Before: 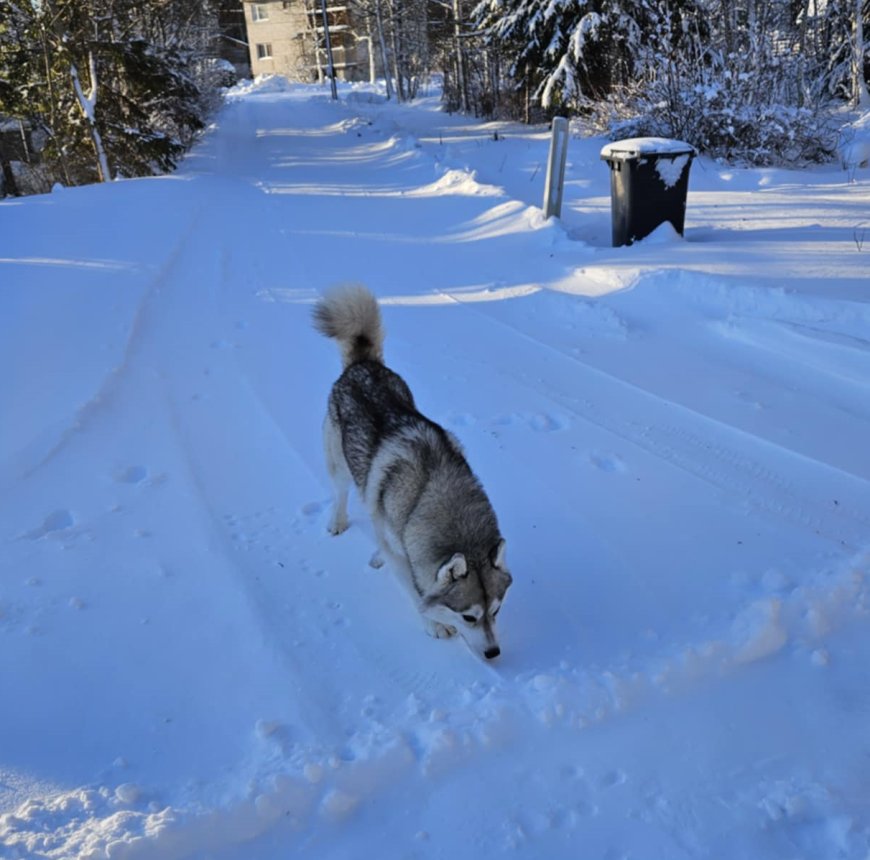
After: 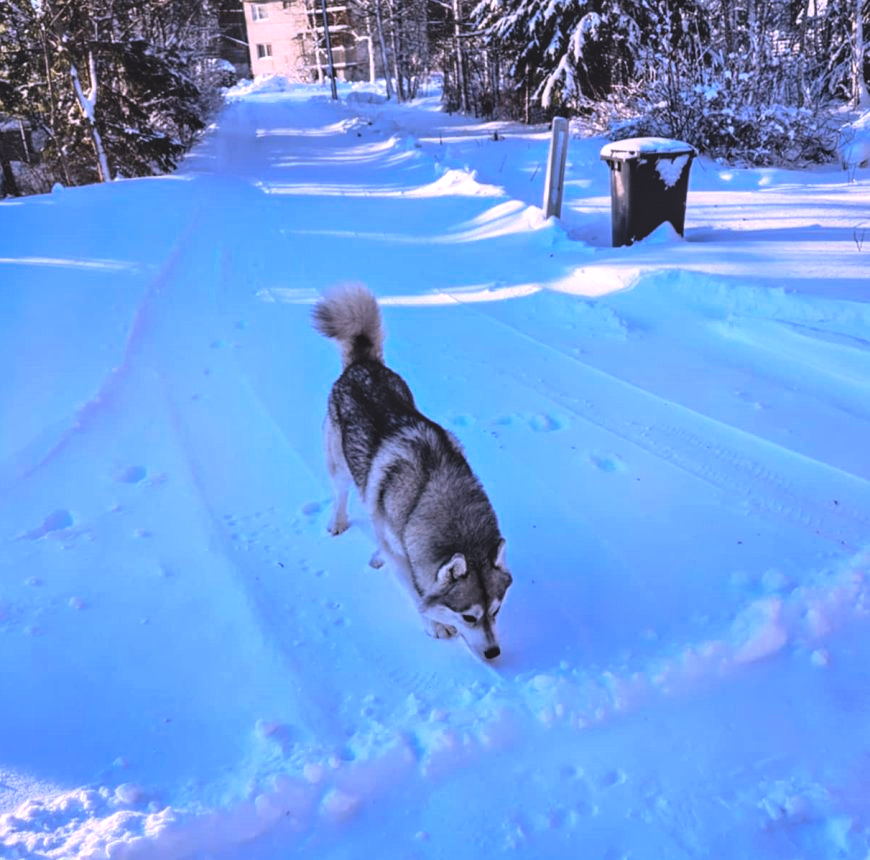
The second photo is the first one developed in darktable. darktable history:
exposure: exposure 0.197 EV, compensate highlight preservation false
local contrast: on, module defaults
tone curve: curves: ch0 [(0, 0) (0.003, 0.126) (0.011, 0.129) (0.025, 0.133) (0.044, 0.143) (0.069, 0.155) (0.1, 0.17) (0.136, 0.189) (0.177, 0.217) (0.224, 0.25) (0.277, 0.293) (0.335, 0.346) (0.399, 0.398) (0.468, 0.456) (0.543, 0.517) (0.623, 0.583) (0.709, 0.659) (0.801, 0.756) (0.898, 0.856) (1, 1)], preserve colors none
base curve: curves: ch0 [(0, 0) (0.005, 0.002) (0.193, 0.295) (0.399, 0.664) (0.75, 0.928) (1, 1)]
color correction: highlights a* 15.03, highlights b* -25.07
